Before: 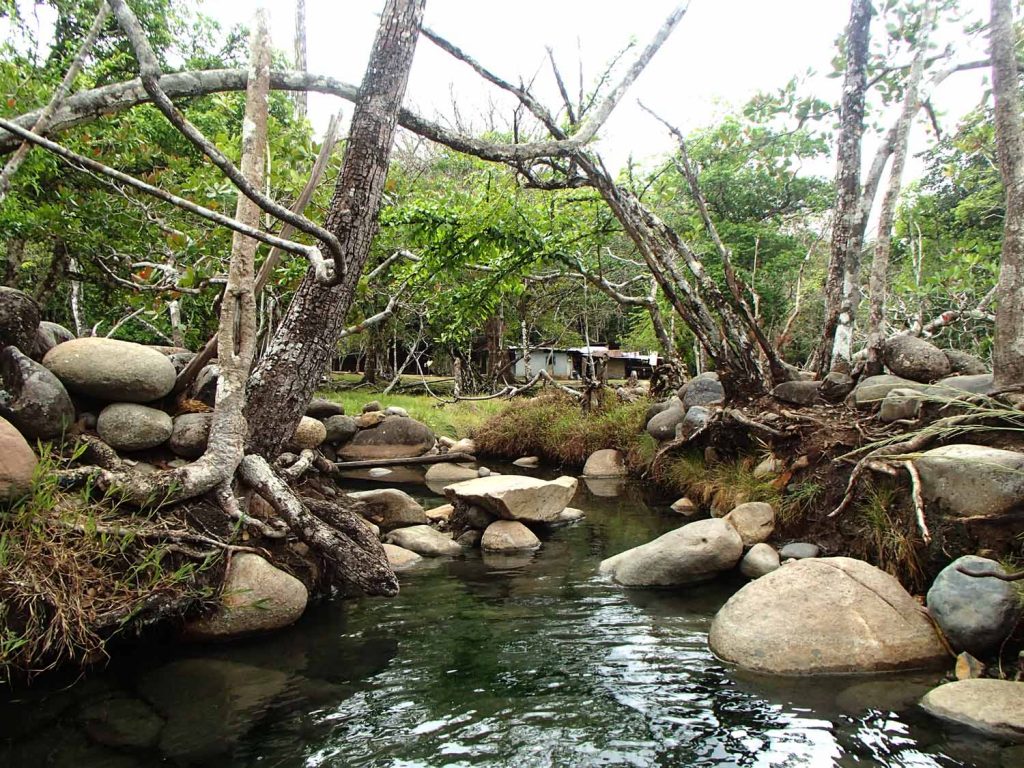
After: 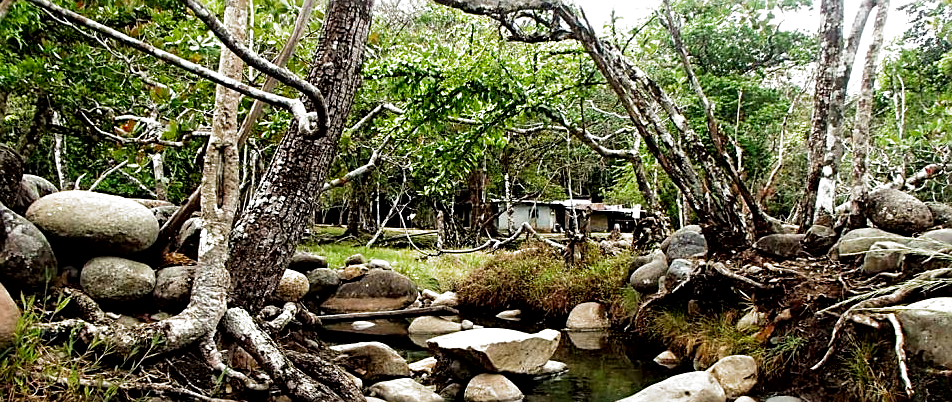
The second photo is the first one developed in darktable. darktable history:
local contrast: mode bilateral grid, contrast 20, coarseness 50, detail 144%, midtone range 0.2
sharpen: on, module defaults
crop: left 1.744%, top 19.225%, right 5.069%, bottom 28.357%
filmic rgb: black relative exposure -8.2 EV, white relative exposure 2.2 EV, threshold 3 EV, hardness 7.11, latitude 75%, contrast 1.325, highlights saturation mix -2%, shadows ↔ highlights balance 30%, preserve chrominance no, color science v5 (2021), contrast in shadows safe, contrast in highlights safe, enable highlight reconstruction true
